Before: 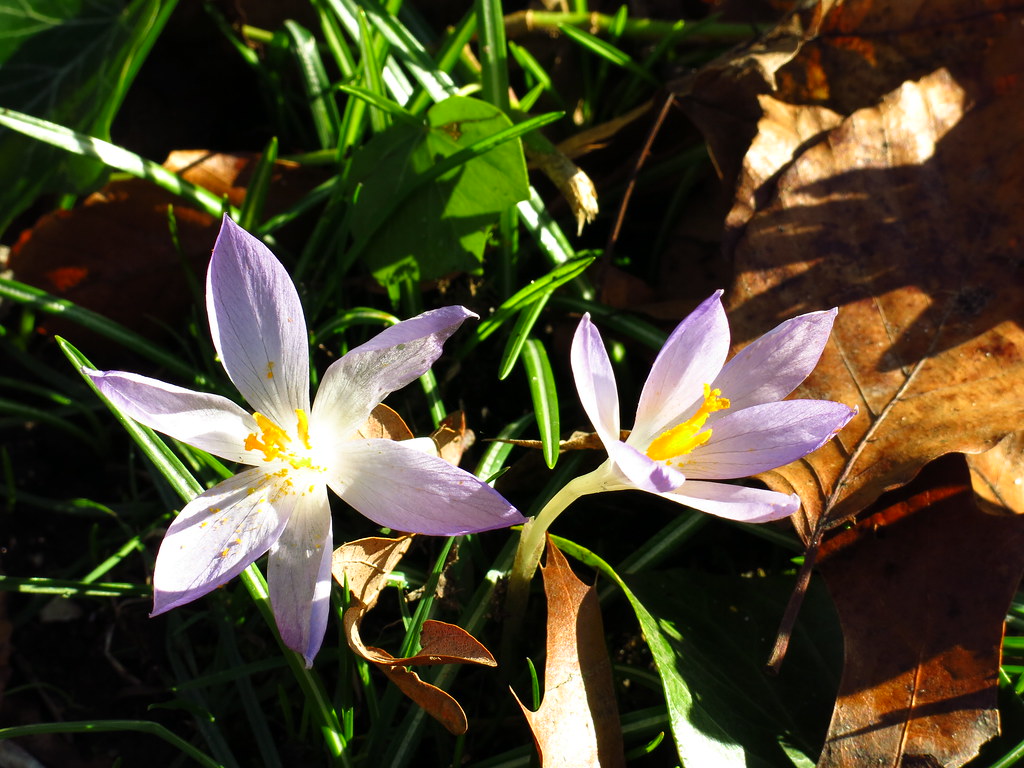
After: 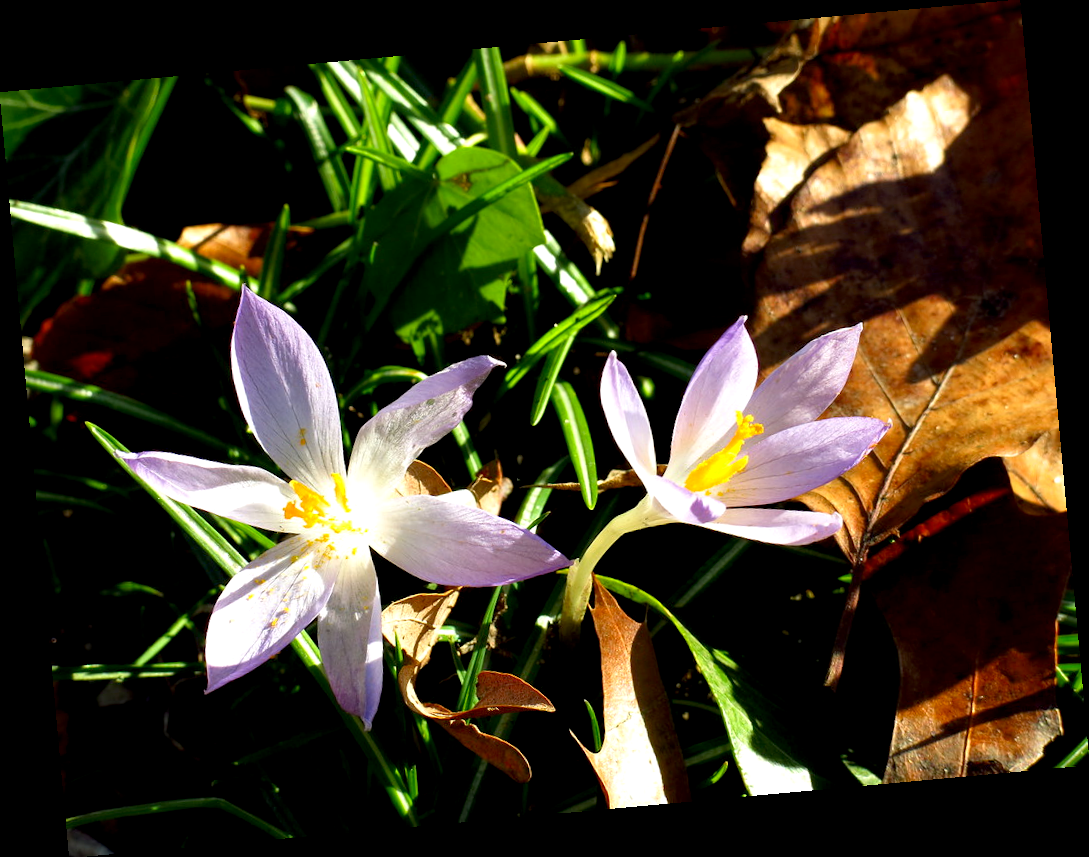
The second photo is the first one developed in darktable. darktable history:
rotate and perspective: rotation -5.2°, automatic cropping off
exposure: black level correction 0.007, exposure 0.159 EV, compensate highlight preservation false
